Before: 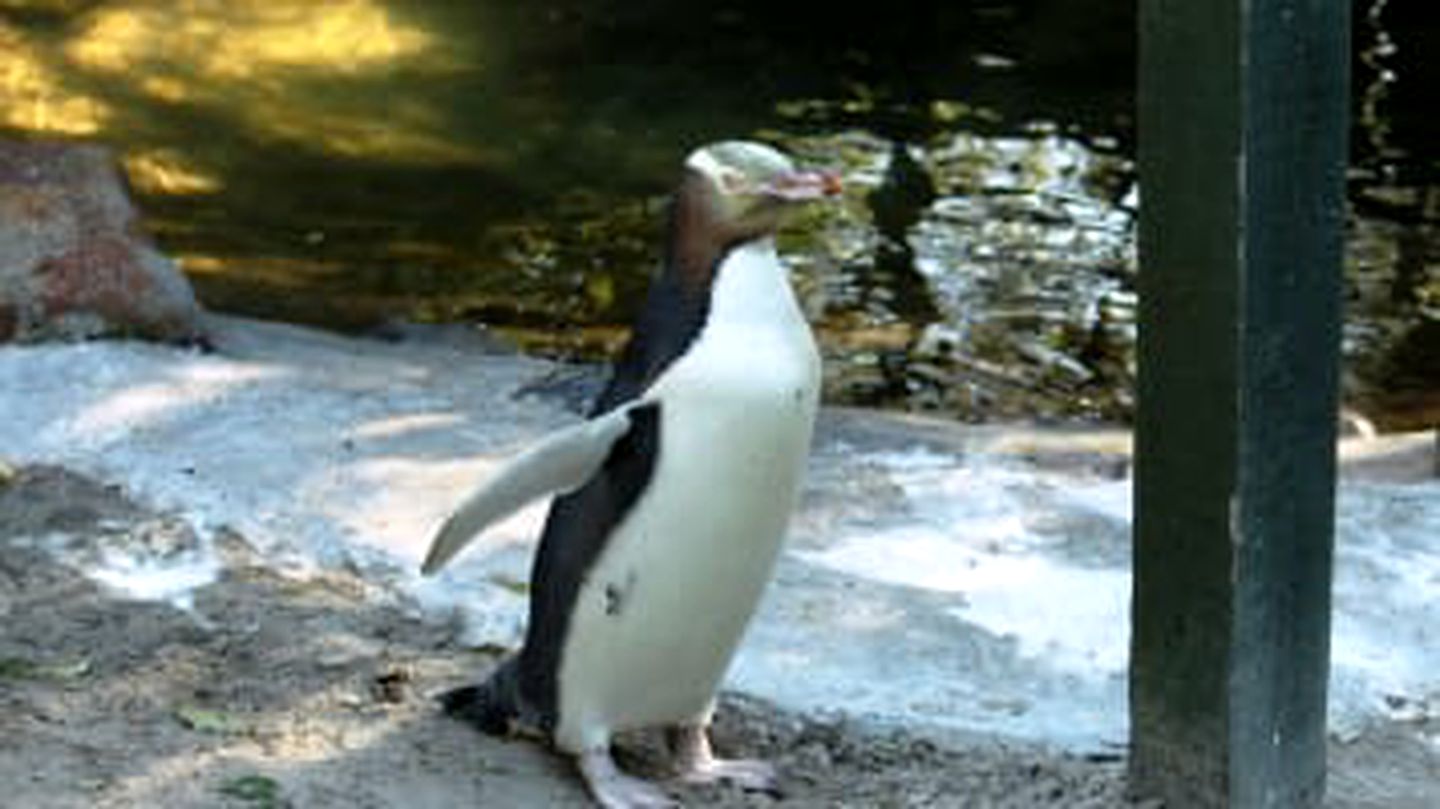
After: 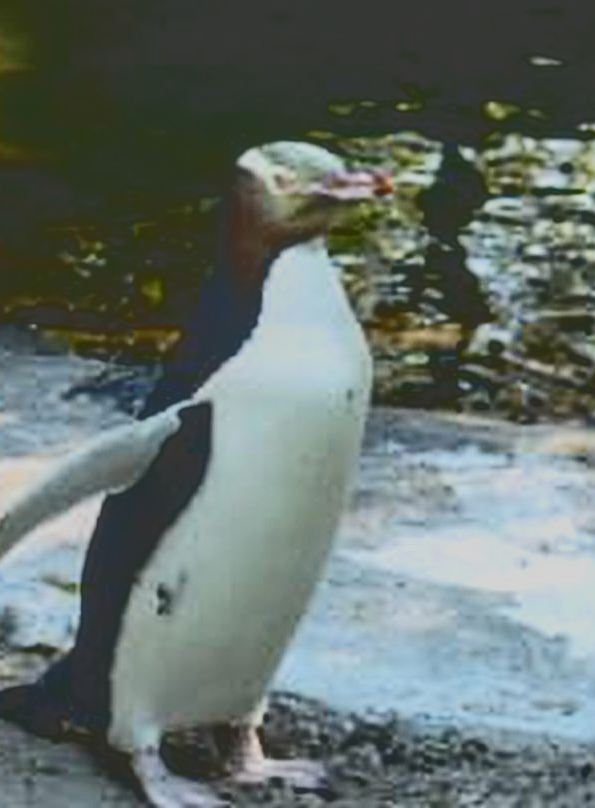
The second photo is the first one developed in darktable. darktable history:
sharpen: on, module defaults
local contrast: on, module defaults
tone curve: curves: ch0 [(0, 0.23) (0.125, 0.207) (0.245, 0.227) (0.736, 0.695) (1, 0.824)], color space Lab, independent channels, preserve colors none
crop: left 31.234%, right 27.378%
